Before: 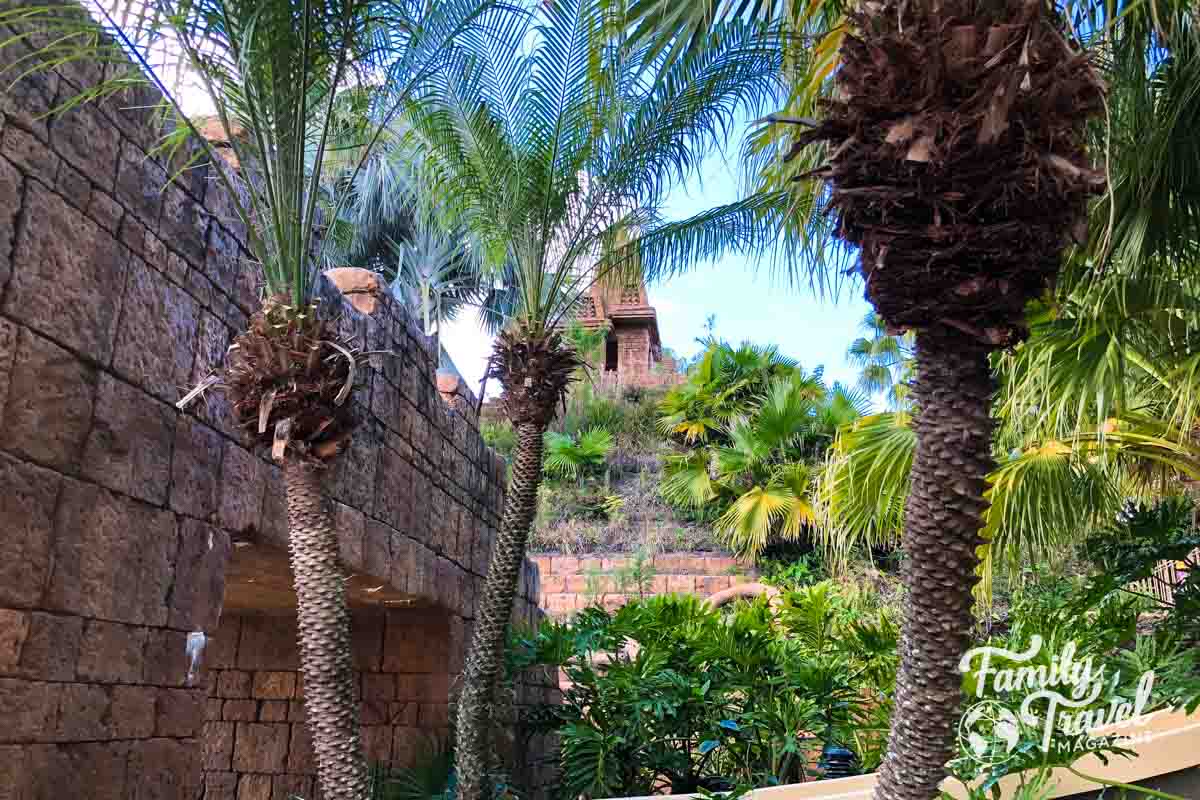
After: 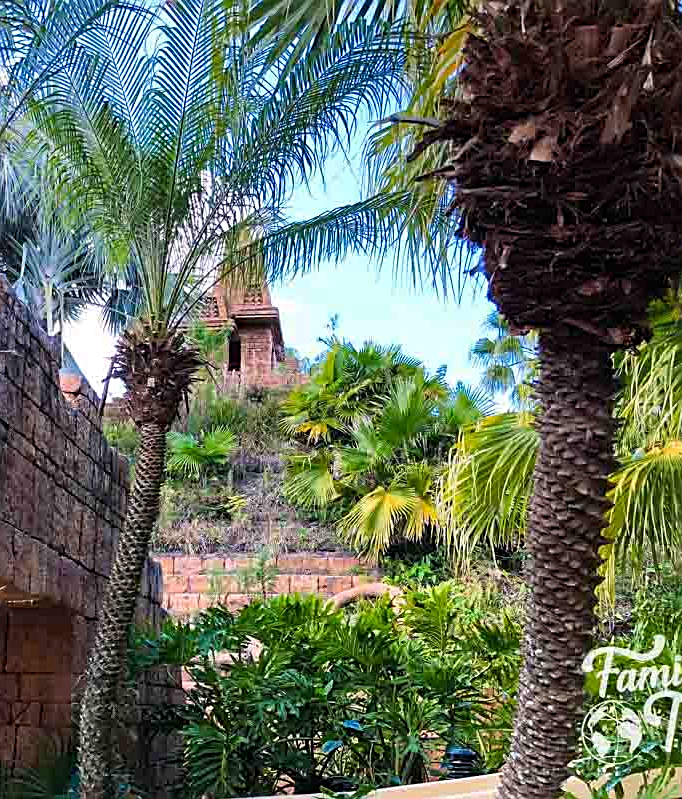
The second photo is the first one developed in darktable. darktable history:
haze removal: compatibility mode true, adaptive false
crop: left 31.443%, top 0.009%, right 11.65%
sharpen: on, module defaults
